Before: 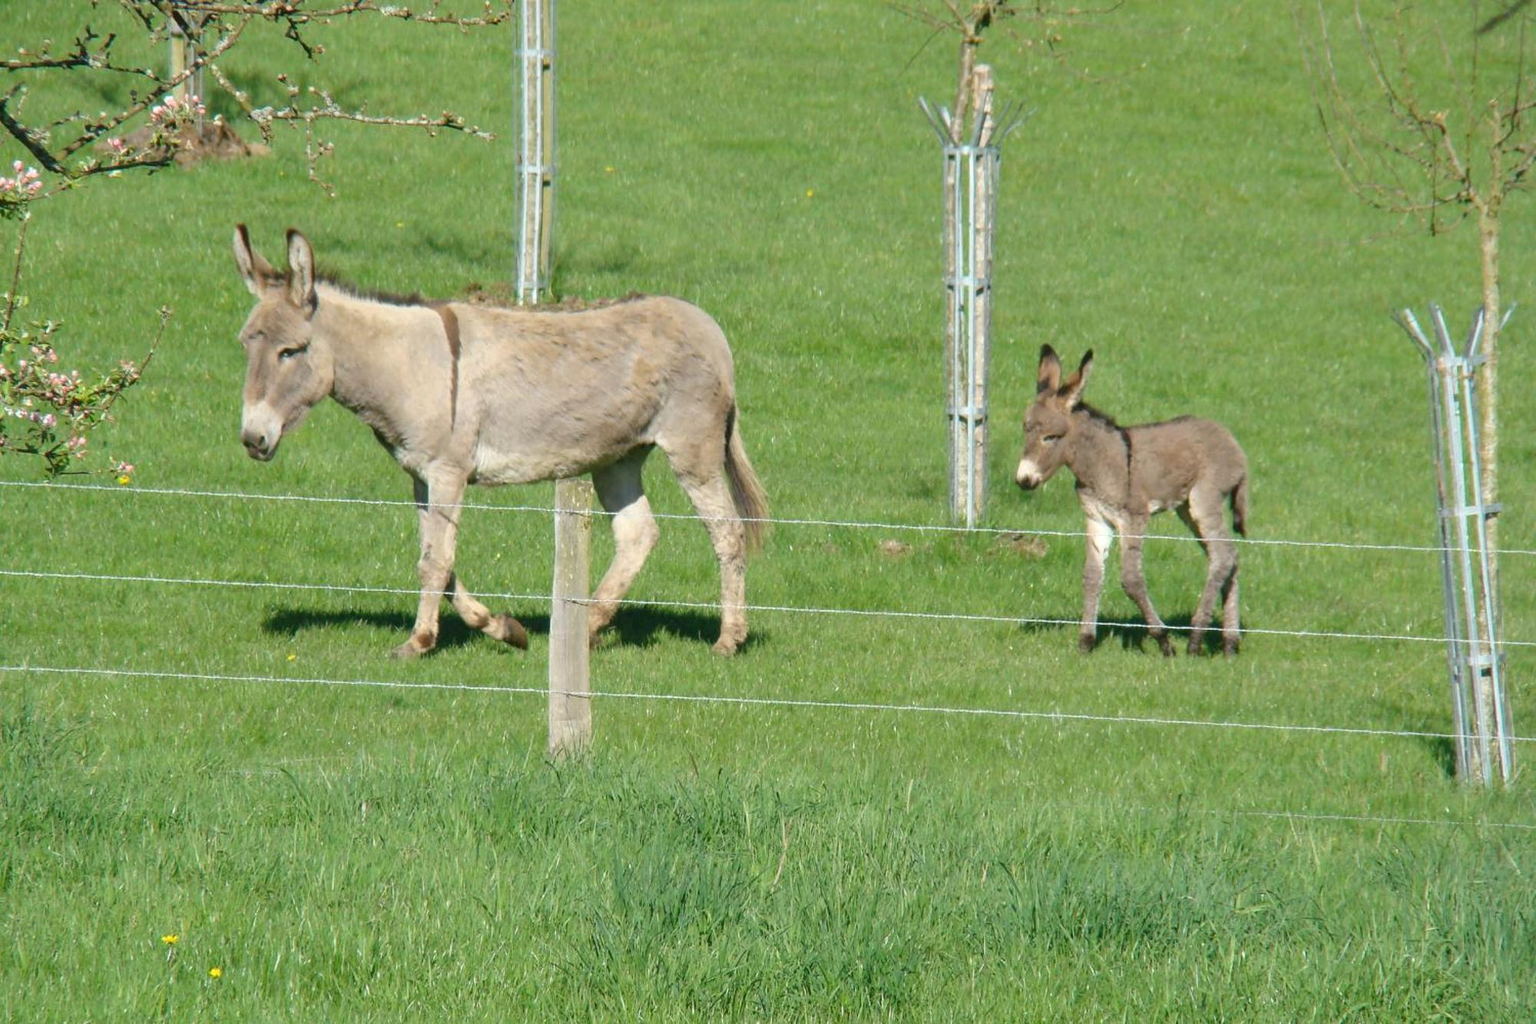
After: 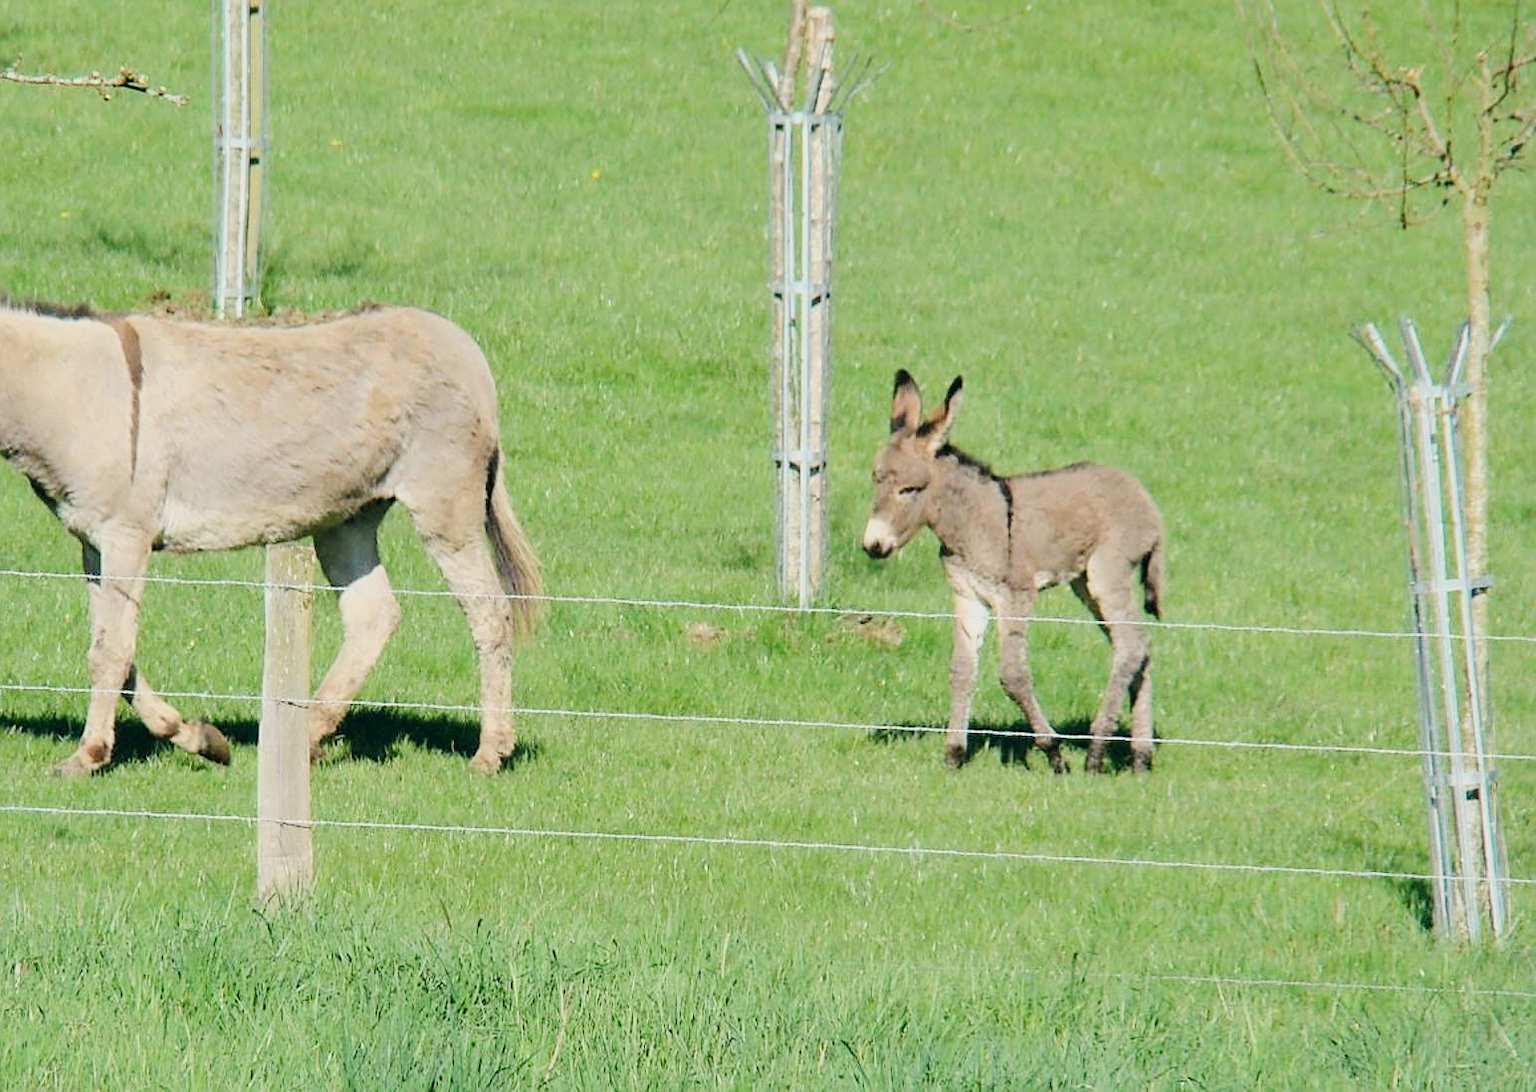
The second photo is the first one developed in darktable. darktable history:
filmic rgb: black relative exposure -7.21 EV, white relative exposure 5.39 EV, threshold 2.98 EV, hardness 3.02, enable highlight reconstruction true
sharpen: on, module defaults
color correction: highlights a* 0.463, highlights b* 2.66, shadows a* -1.36, shadows b* -4.75
tone equalizer: -8 EV -0.397 EV, -7 EV -0.375 EV, -6 EV -0.367 EV, -5 EV -0.251 EV, -3 EV 0.209 EV, -2 EV 0.344 EV, -1 EV 0.366 EV, +0 EV 0.4 EV, edges refinement/feathering 500, mask exposure compensation -1.57 EV, preserve details no
crop: left 22.833%, top 5.826%, bottom 11.803%
exposure: exposure 0.601 EV, compensate highlight preservation false
contrast brightness saturation: contrast 0.027, brightness -0.036
